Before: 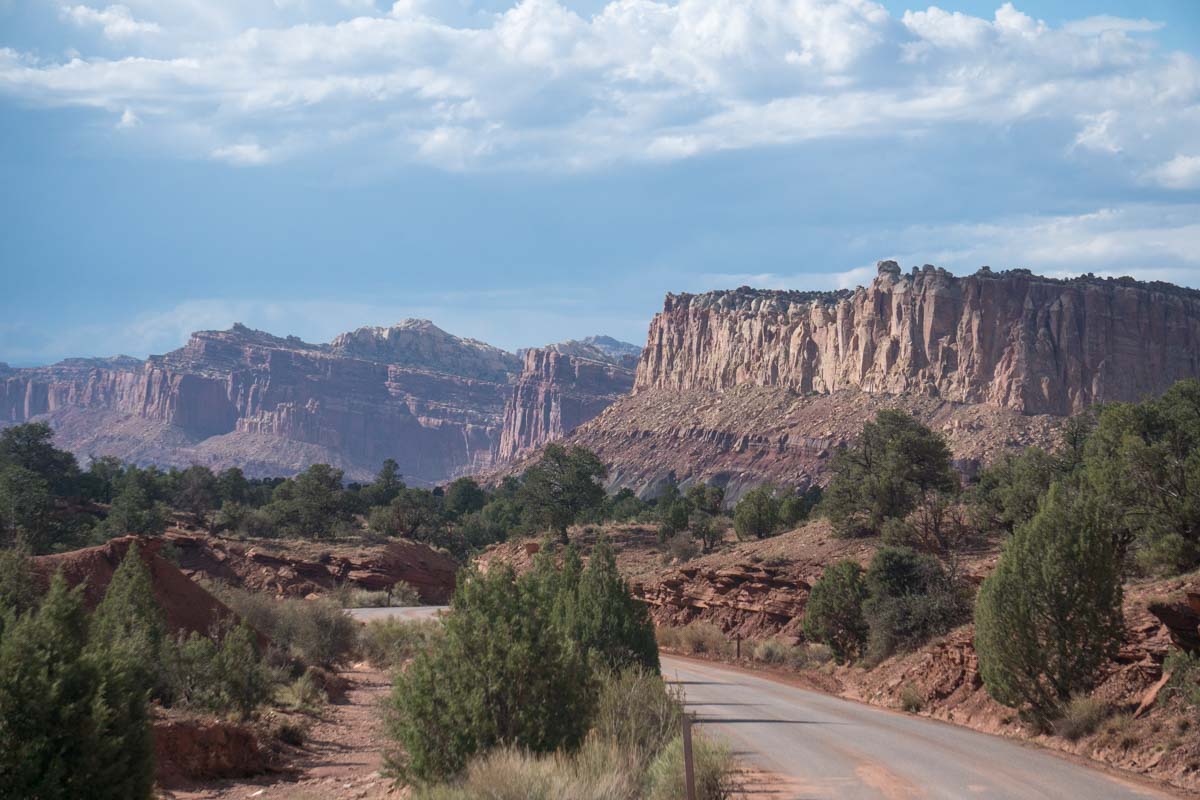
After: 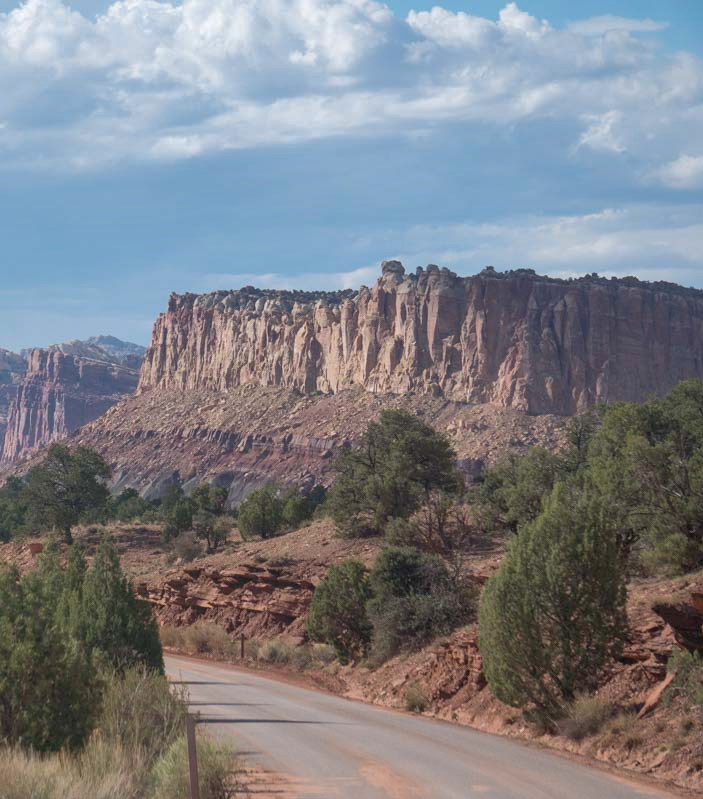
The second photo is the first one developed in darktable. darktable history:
shadows and highlights: on, module defaults
crop: left 41.402%
